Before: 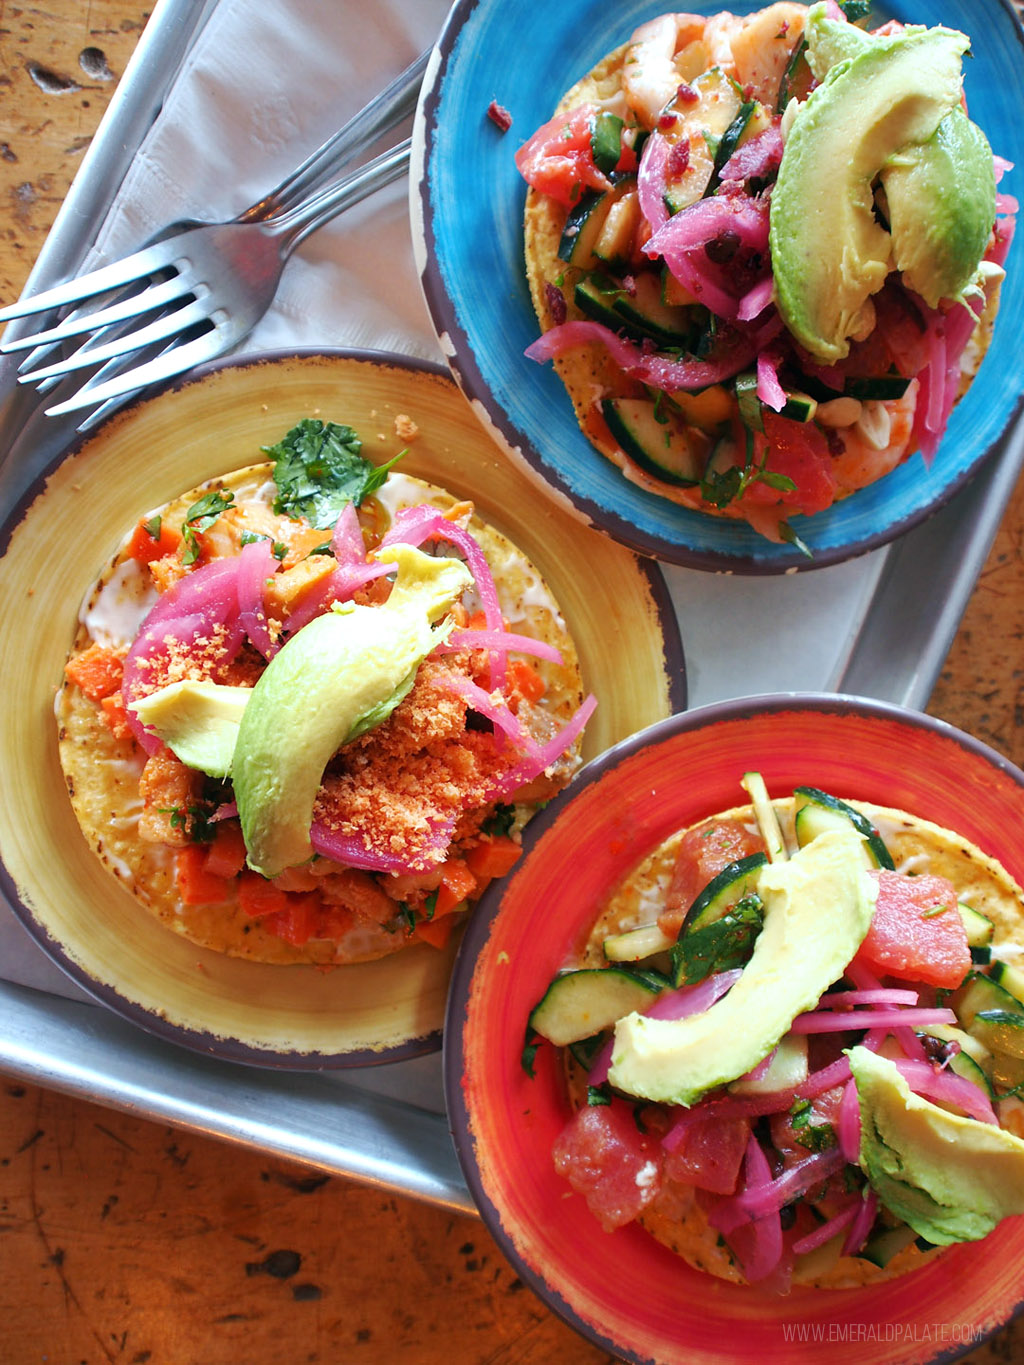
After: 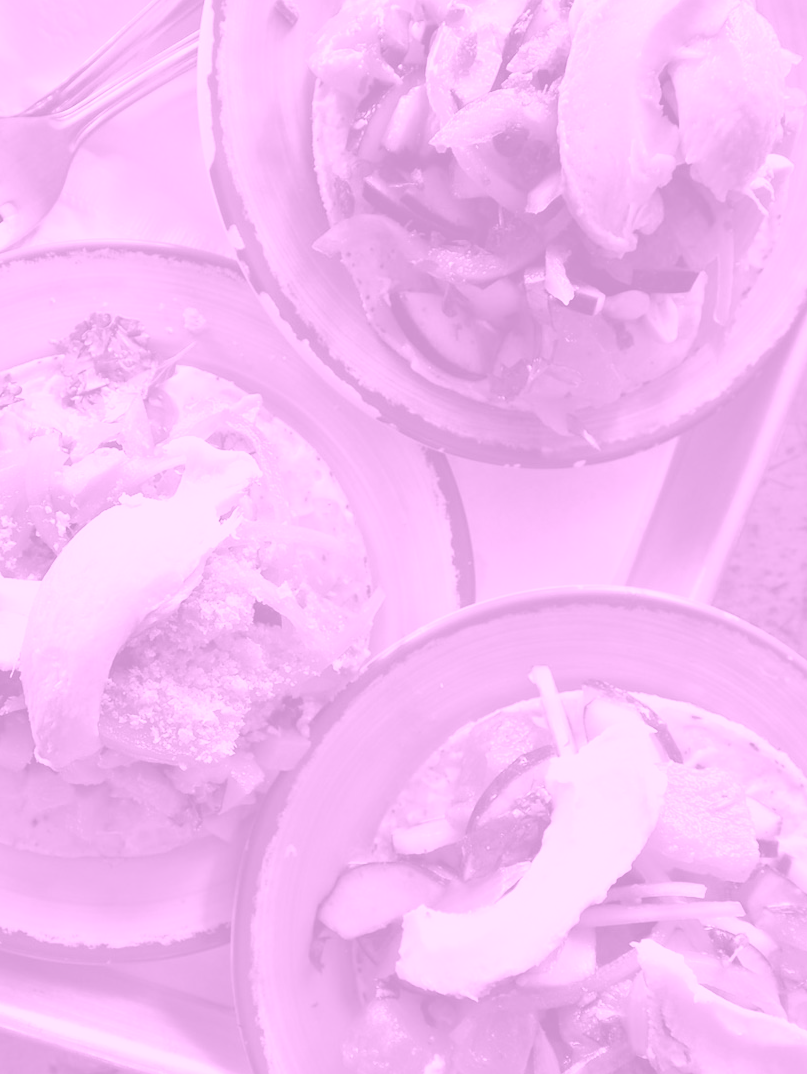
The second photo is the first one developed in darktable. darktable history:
crop and rotate: left 20.74%, top 7.912%, right 0.375%, bottom 13.378%
colorize: hue 331.2°, saturation 69%, source mix 30.28%, lightness 69.02%, version 1
